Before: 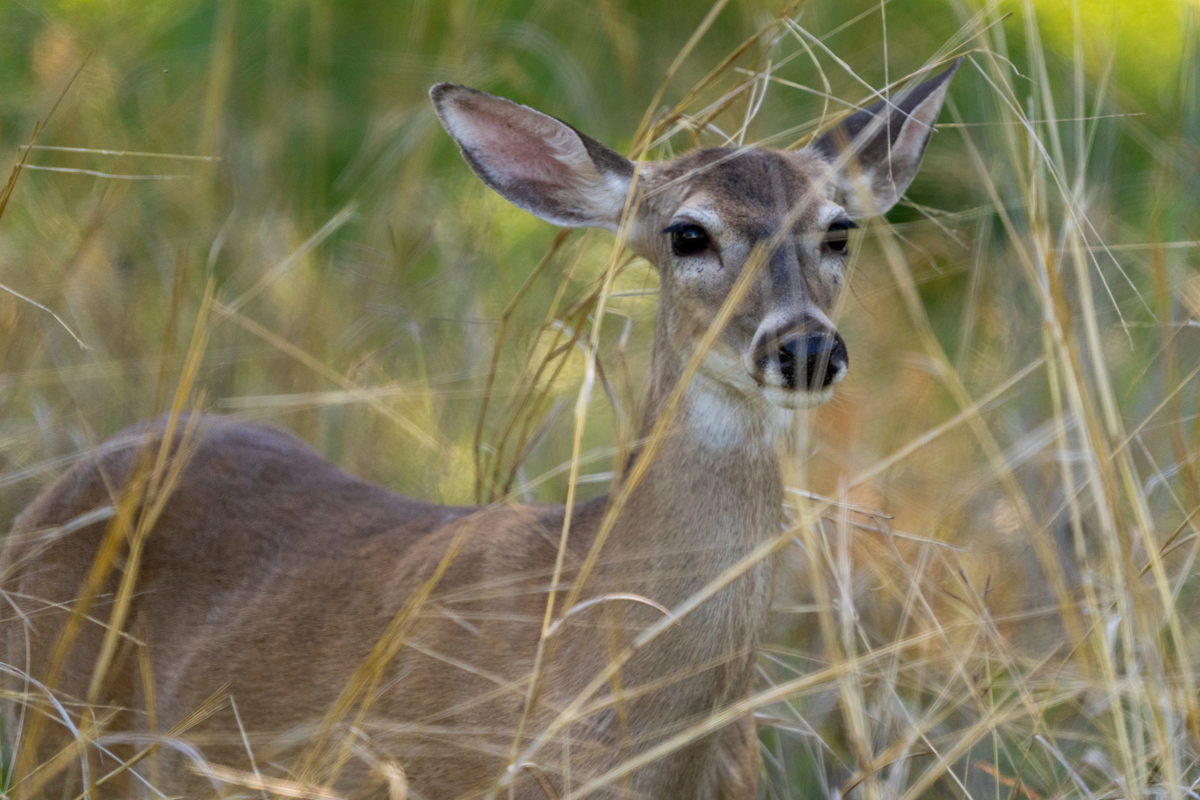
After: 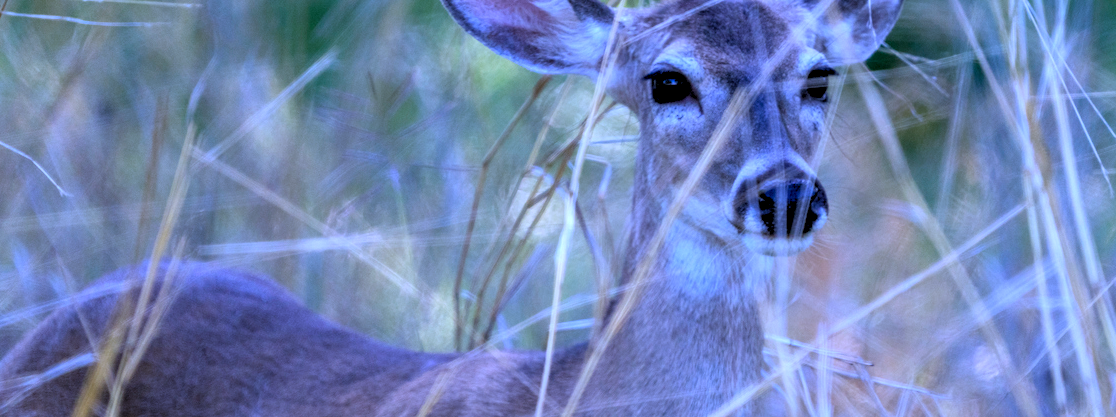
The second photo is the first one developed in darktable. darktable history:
color calibration: output R [1.063, -0.012, -0.003, 0], output B [-0.079, 0.047, 1, 0], illuminant custom, x 0.46, y 0.43, temperature 2642.66 K
crop: left 1.744%, top 19.225%, right 5.069%, bottom 28.357%
rgb levels: levels [[0.01, 0.419, 0.839], [0, 0.5, 1], [0, 0.5, 1]]
local contrast: on, module defaults
